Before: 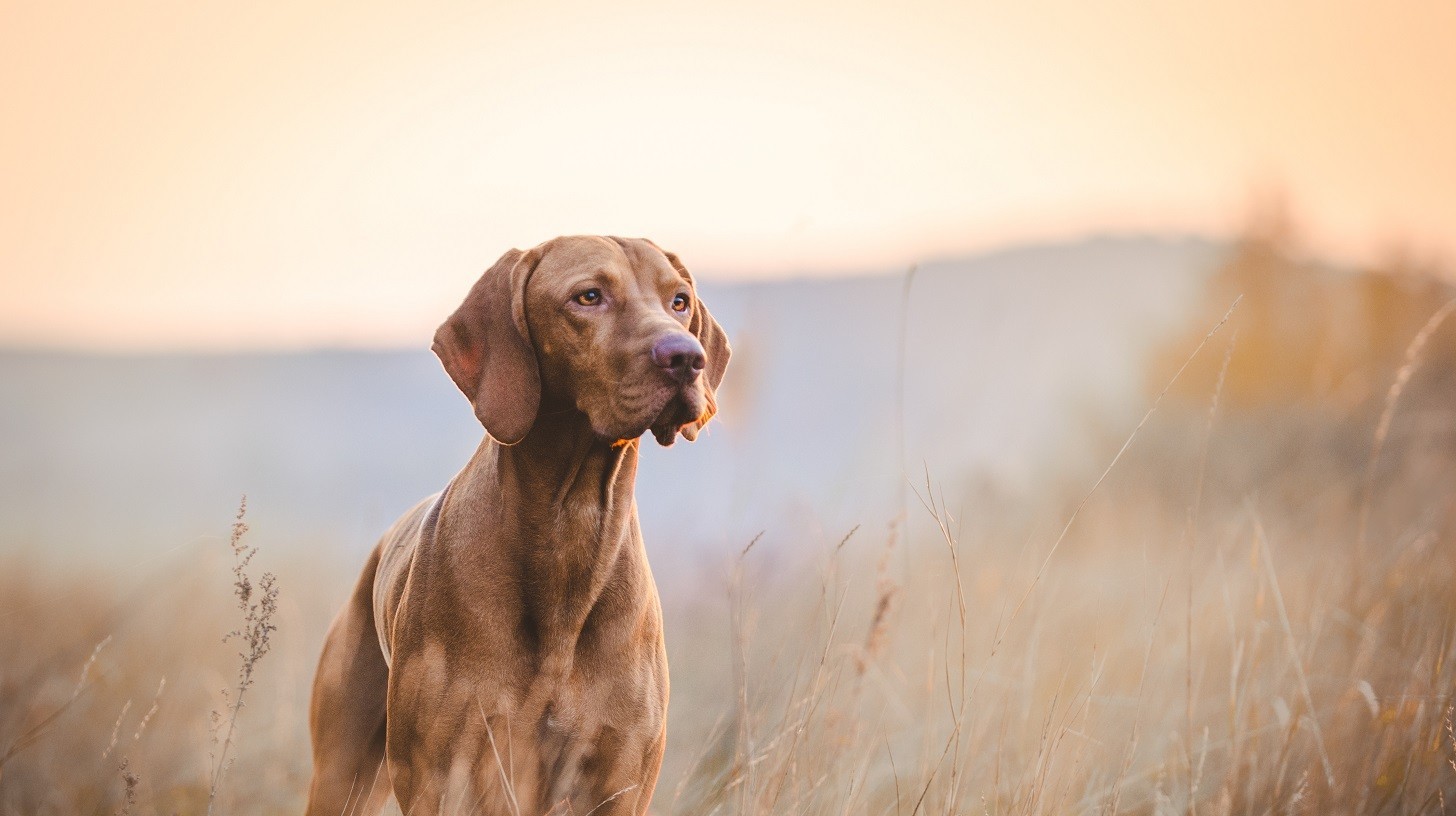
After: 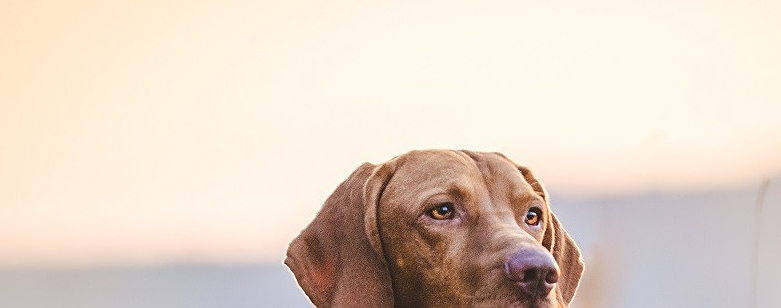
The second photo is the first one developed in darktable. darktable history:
sharpen: on, module defaults
crop: left 10.121%, top 10.631%, right 36.218%, bottom 51.526%
